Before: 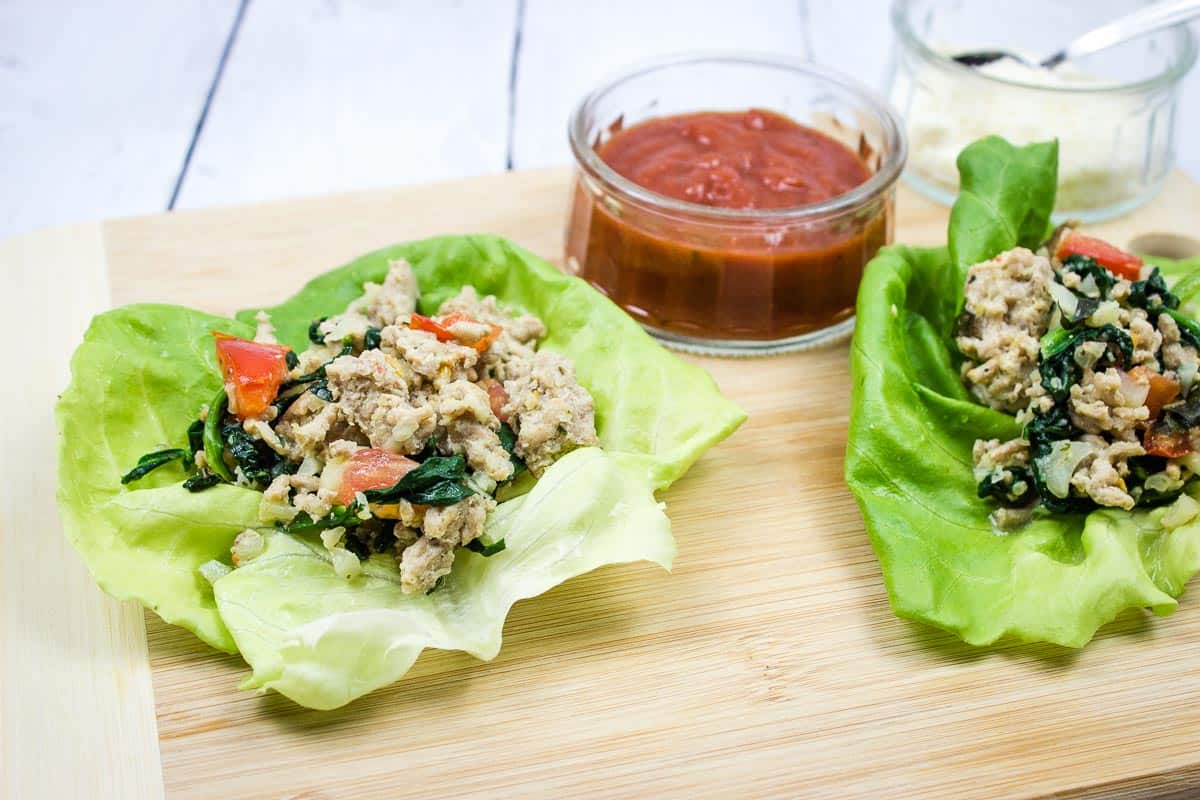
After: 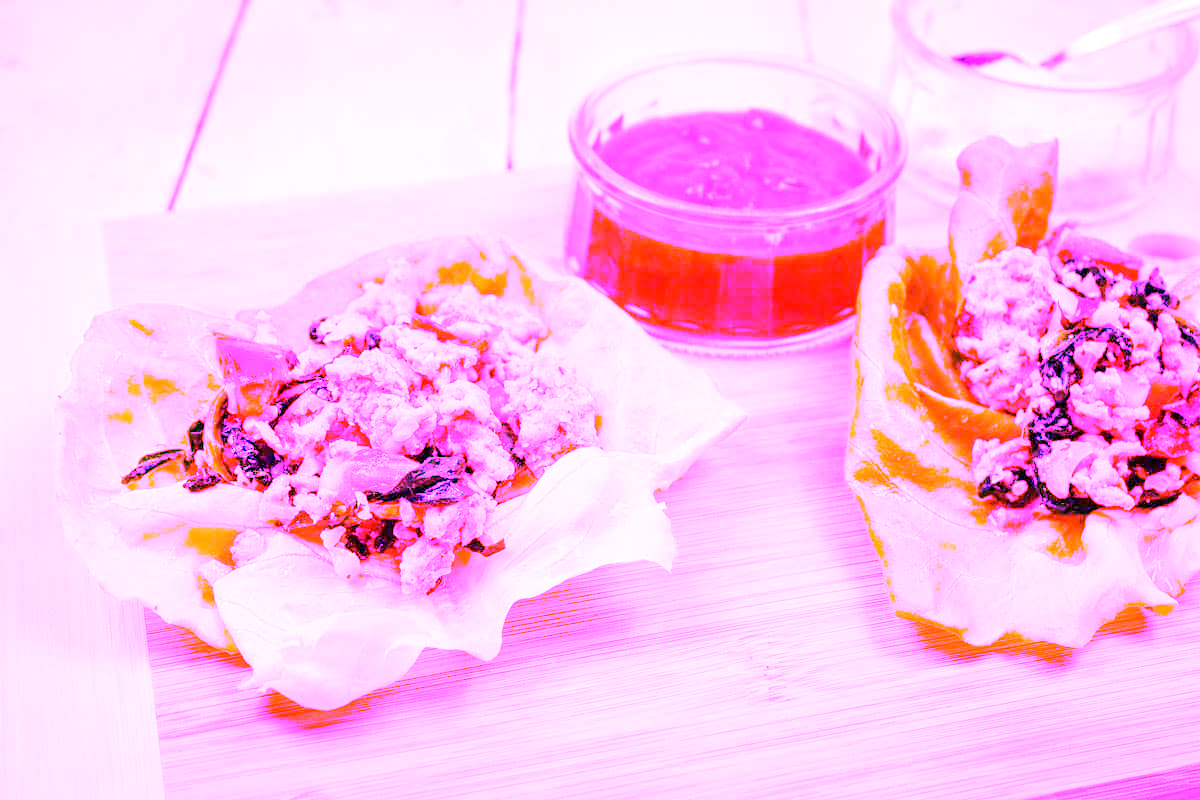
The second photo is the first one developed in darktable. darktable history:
white balance: red 8, blue 8
